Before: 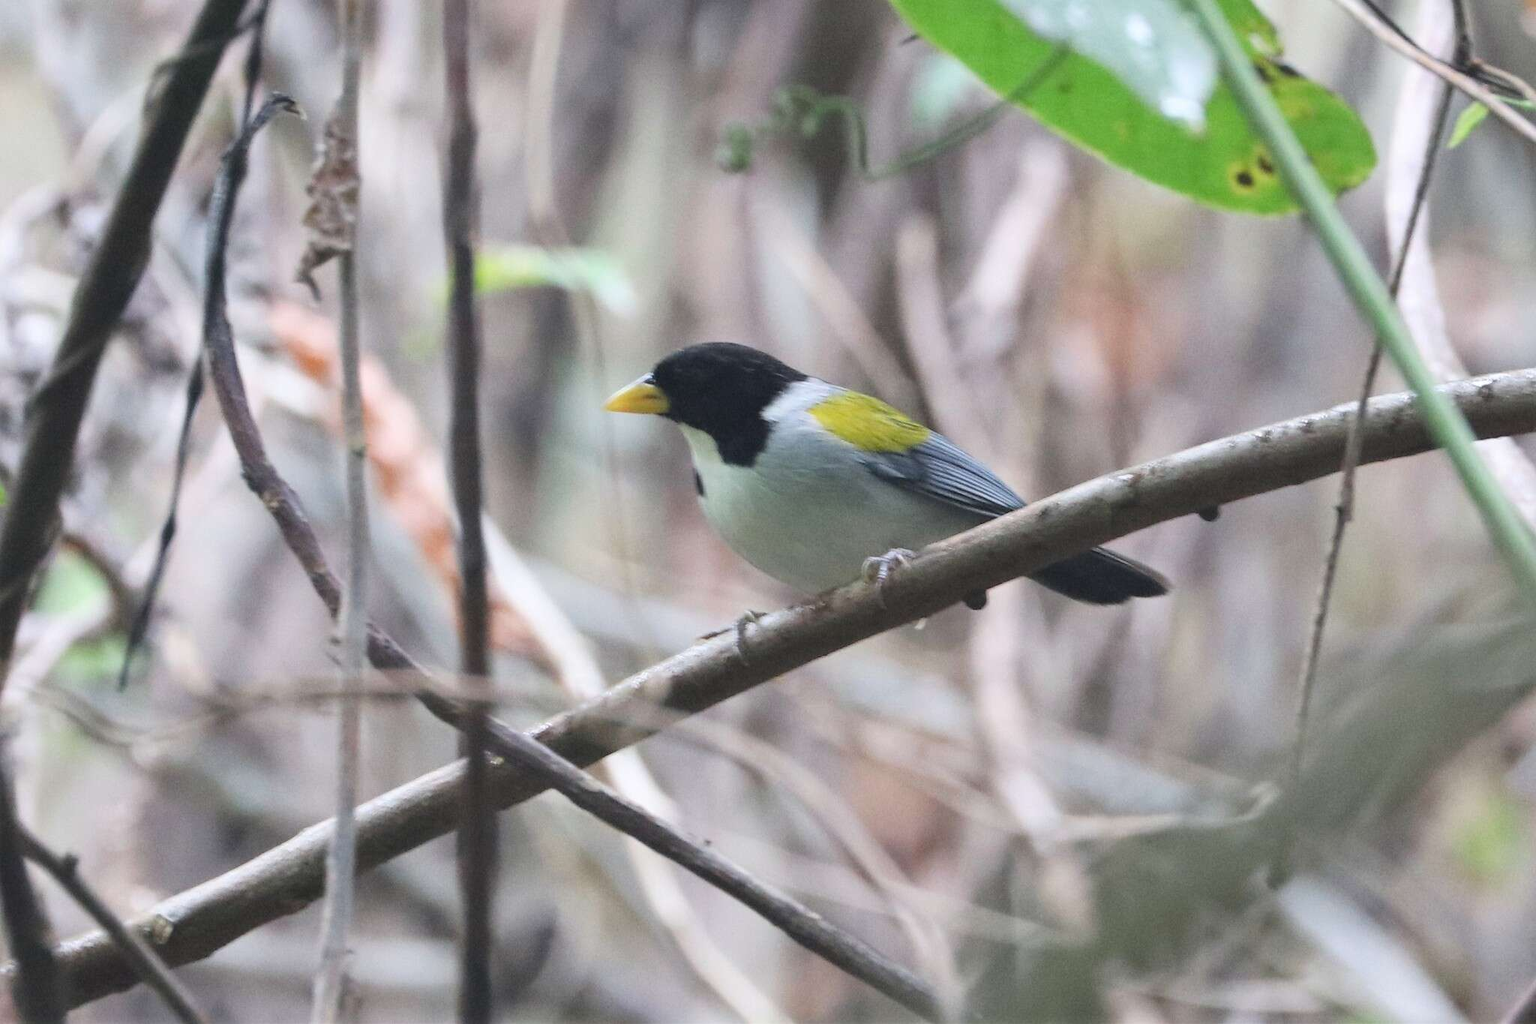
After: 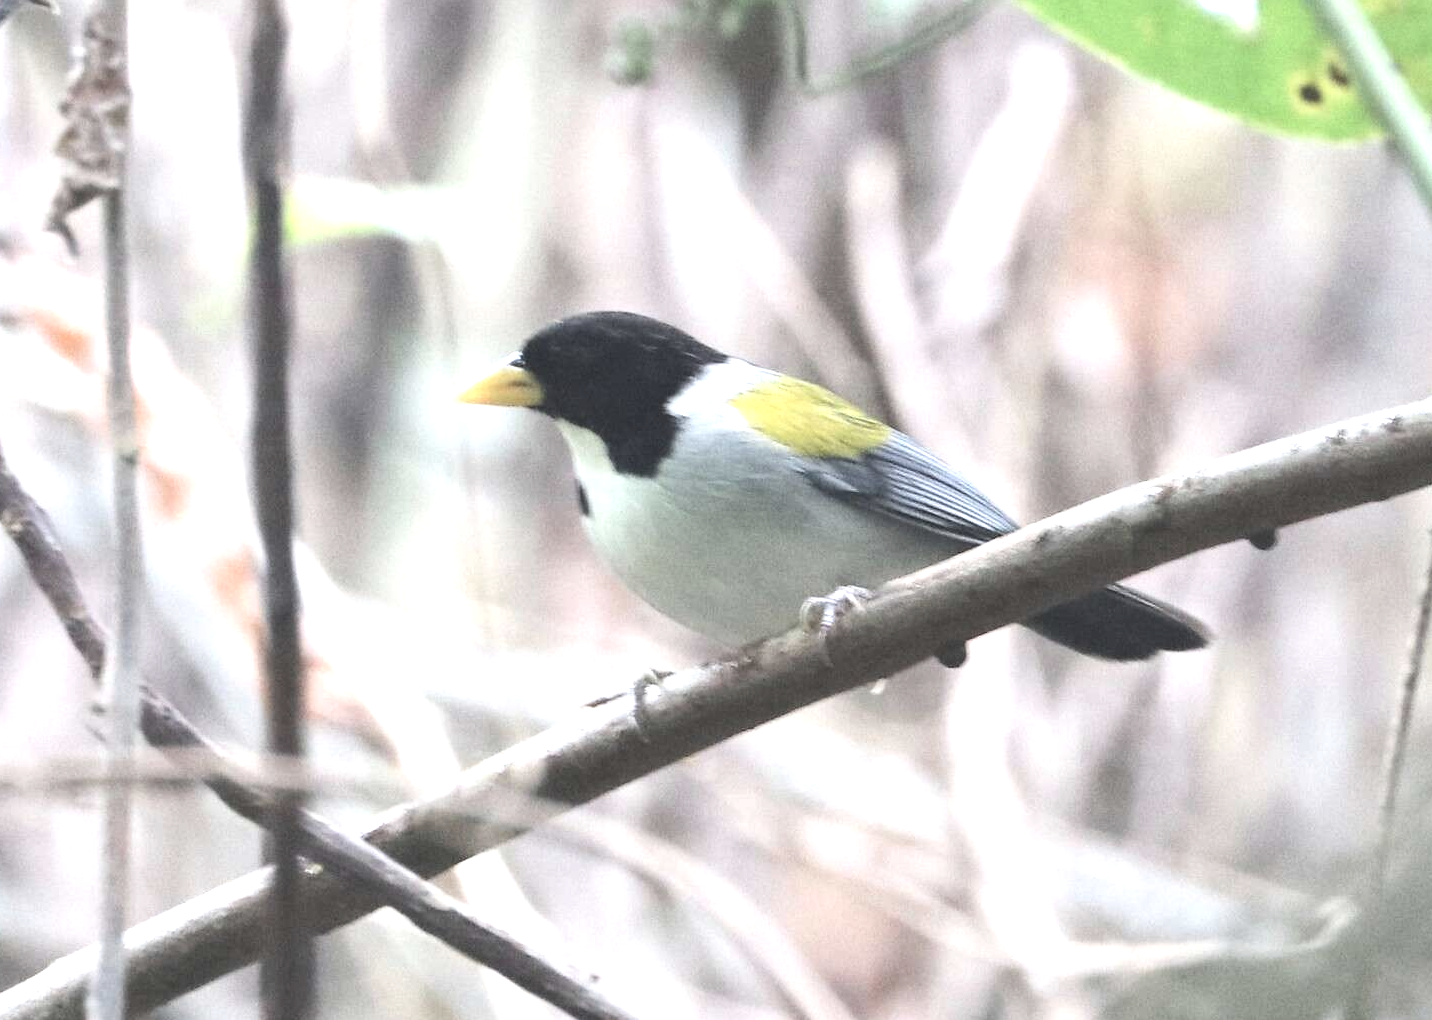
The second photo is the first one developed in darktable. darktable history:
exposure: black level correction -0.005, exposure 1 EV, compensate highlight preservation false
crop and rotate: left 17.046%, top 10.659%, right 12.989%, bottom 14.553%
contrast brightness saturation: contrast 0.1, saturation -0.36
